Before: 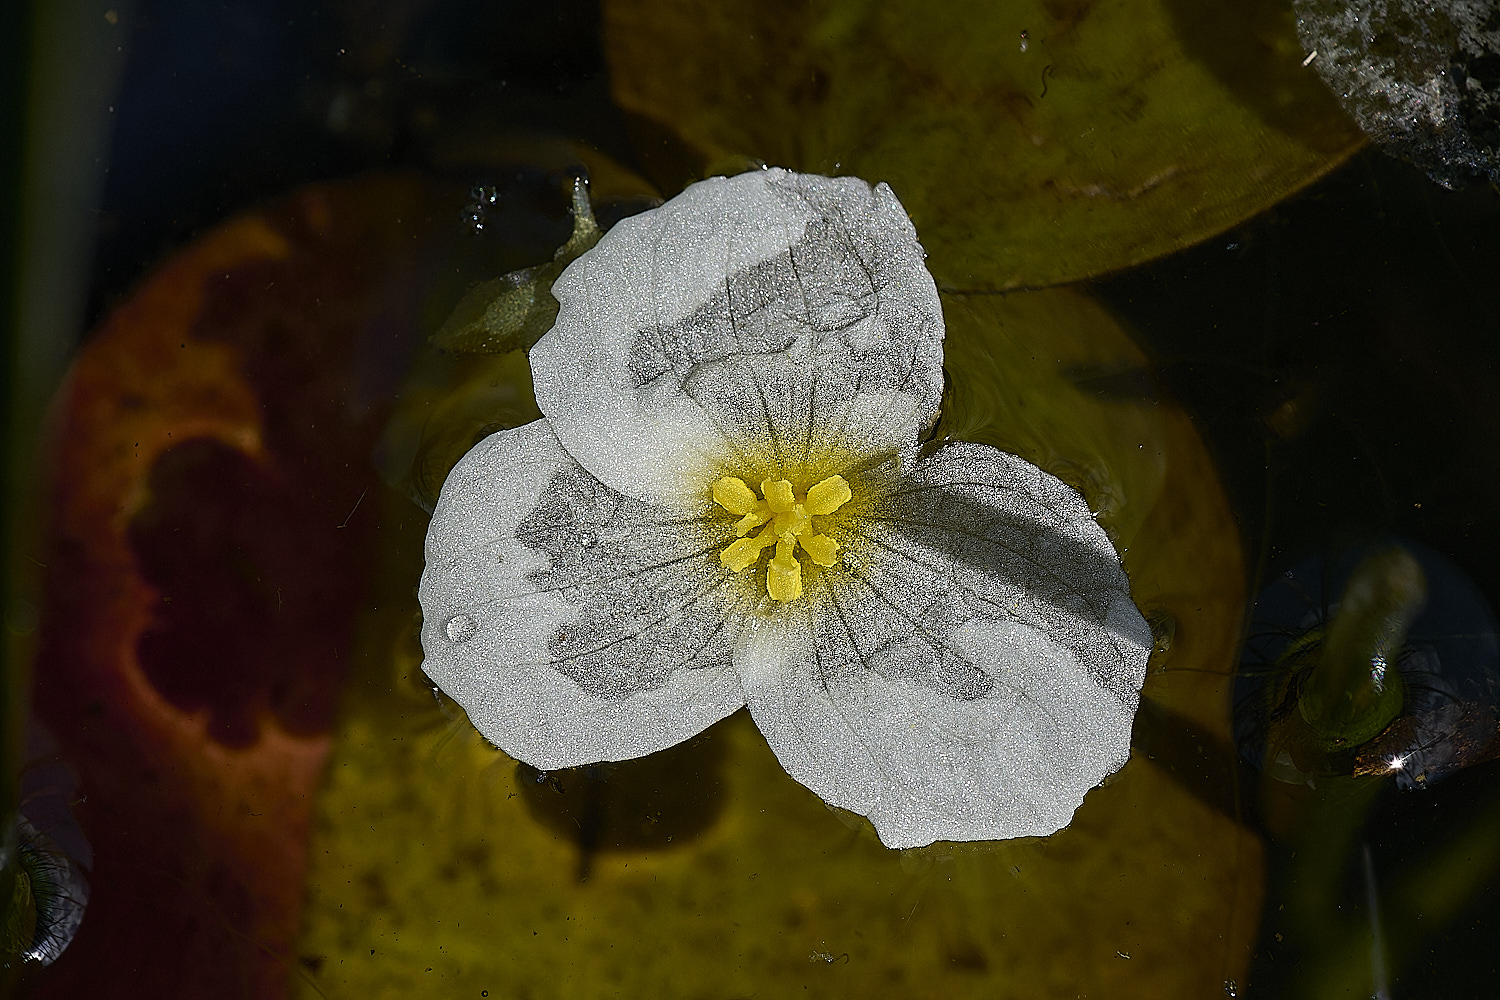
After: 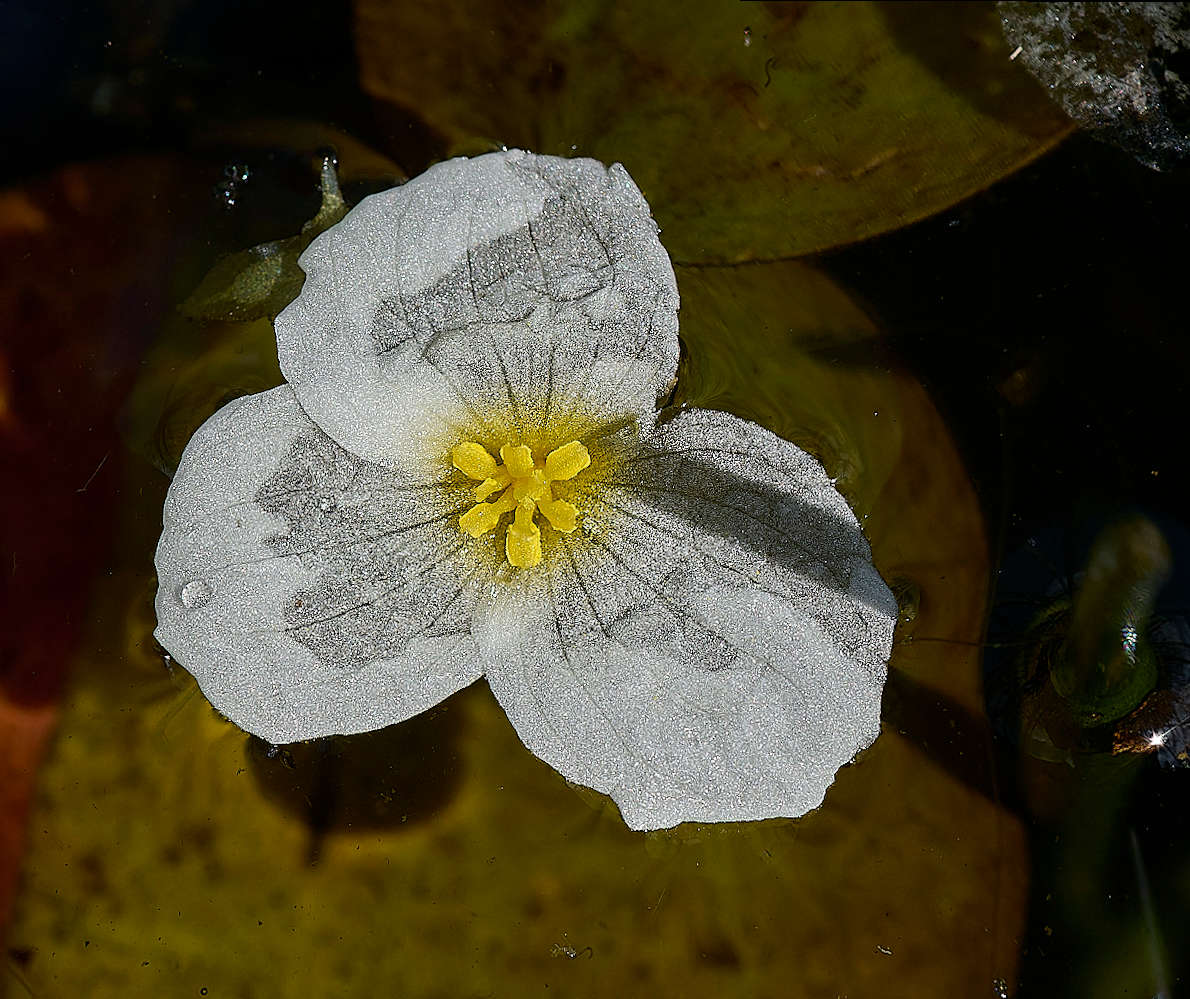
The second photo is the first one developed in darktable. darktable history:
exposure: compensate highlight preservation false
rotate and perspective: rotation 0.215°, lens shift (vertical) -0.139, crop left 0.069, crop right 0.939, crop top 0.002, crop bottom 0.996
crop and rotate: left 14.584%
